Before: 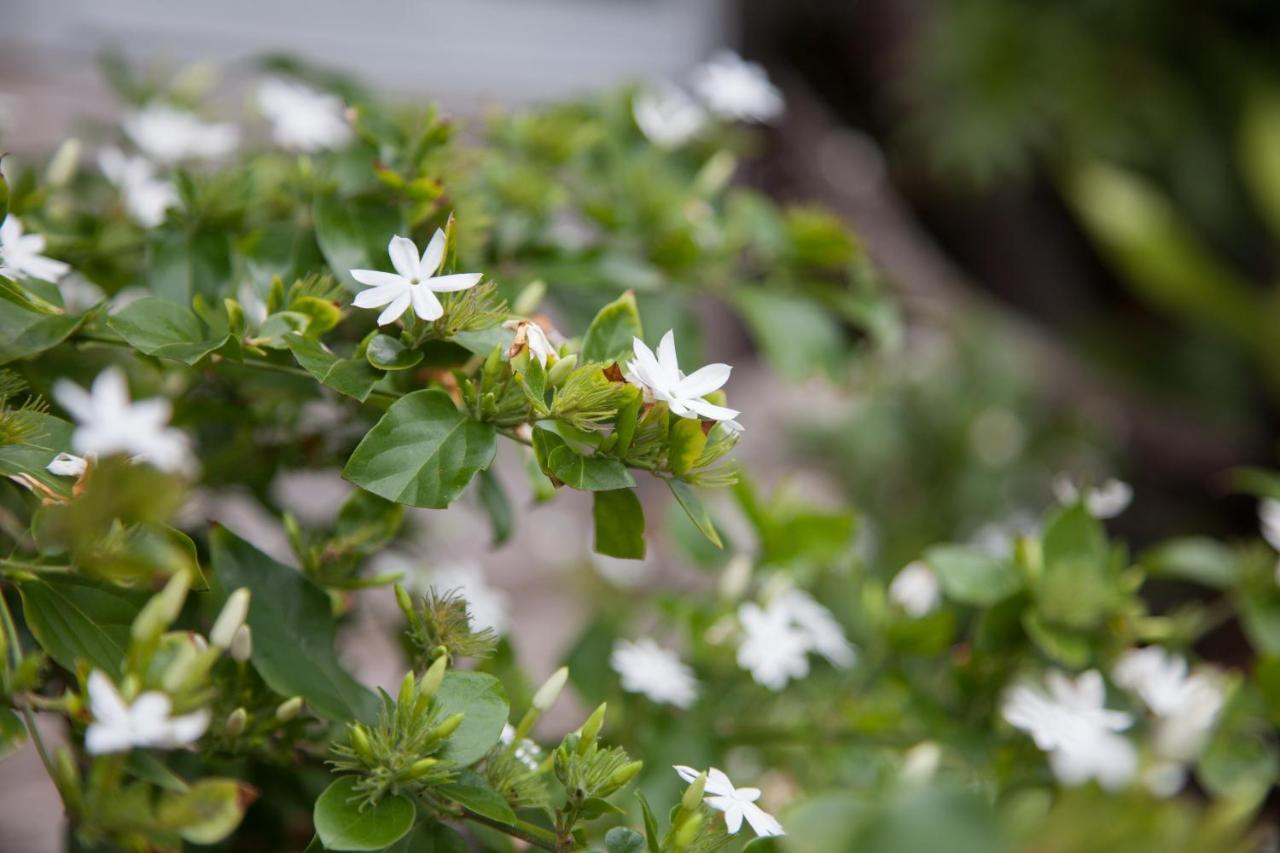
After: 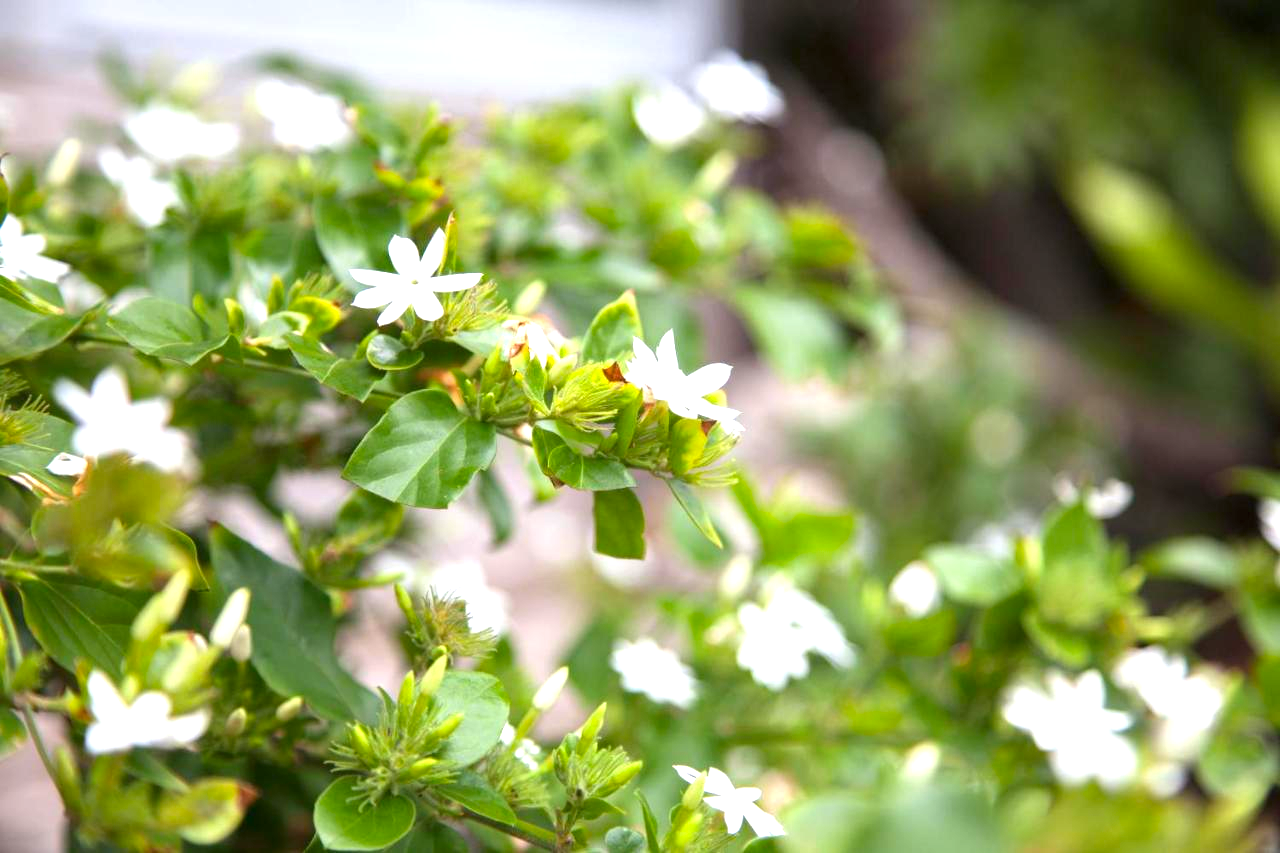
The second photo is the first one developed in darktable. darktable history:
exposure: black level correction 0, exposure 1.2 EV, compensate highlight preservation false
contrast brightness saturation: saturation 0.177
